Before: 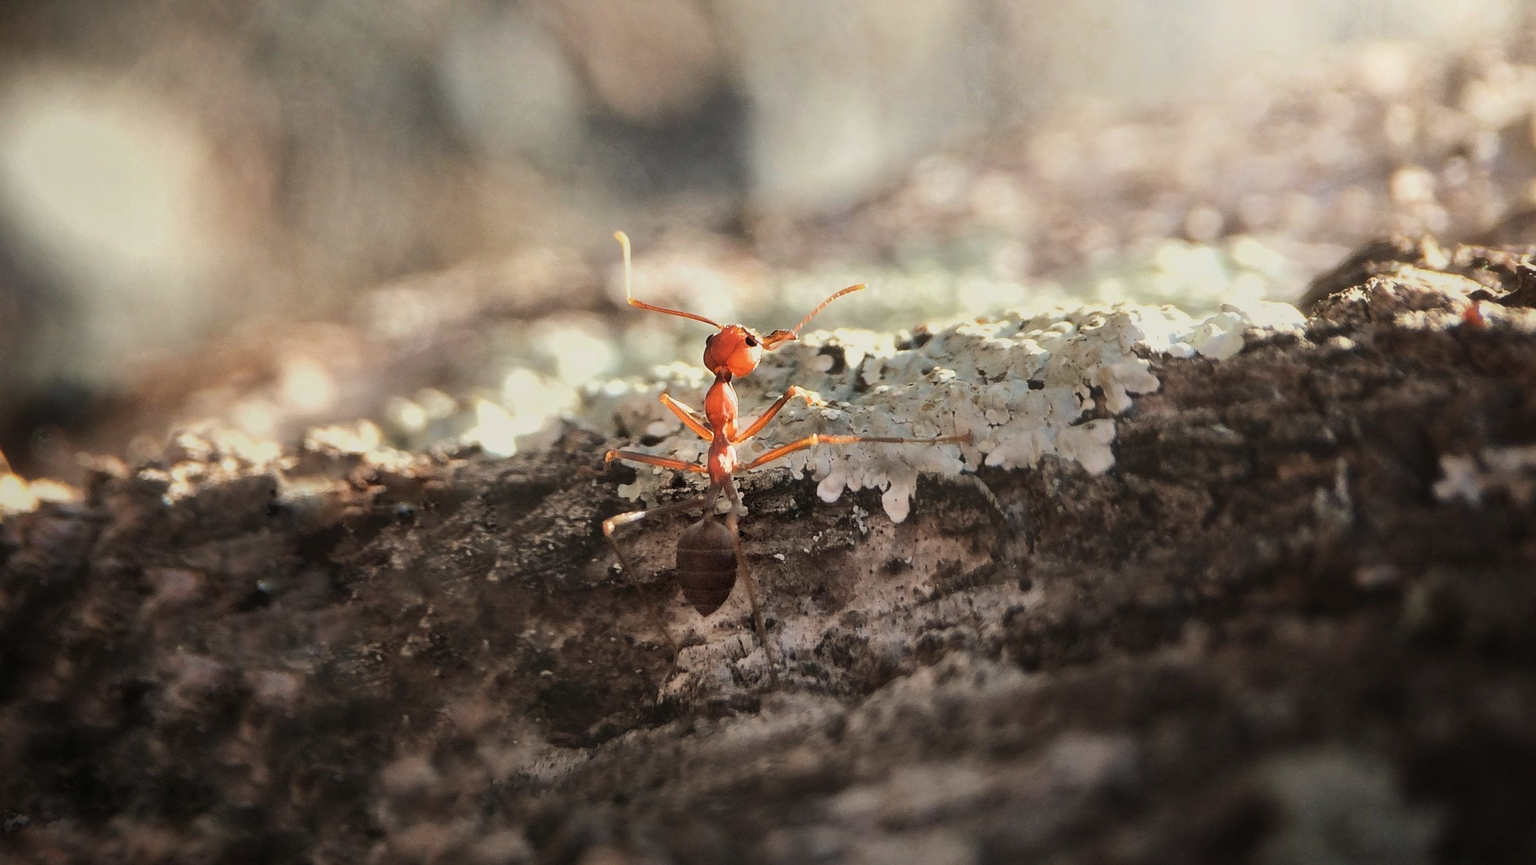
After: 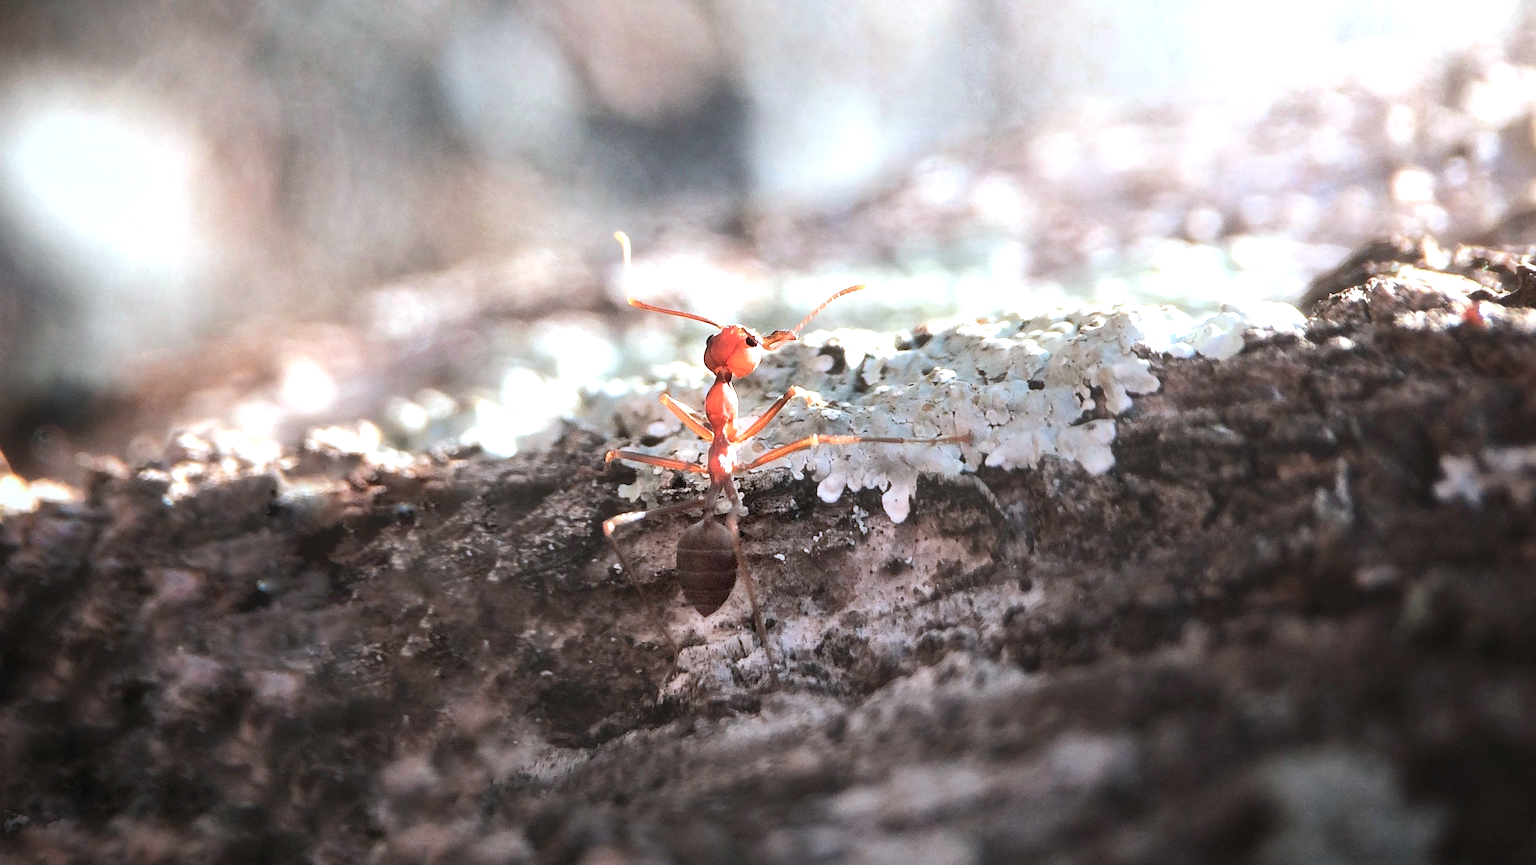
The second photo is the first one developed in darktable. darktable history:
exposure: exposure 0.771 EV, compensate exposure bias true, compensate highlight preservation false
tone equalizer: edges refinement/feathering 500, mask exposure compensation -1.57 EV, preserve details no
color correction: highlights a* -1.98, highlights b* -18.51
